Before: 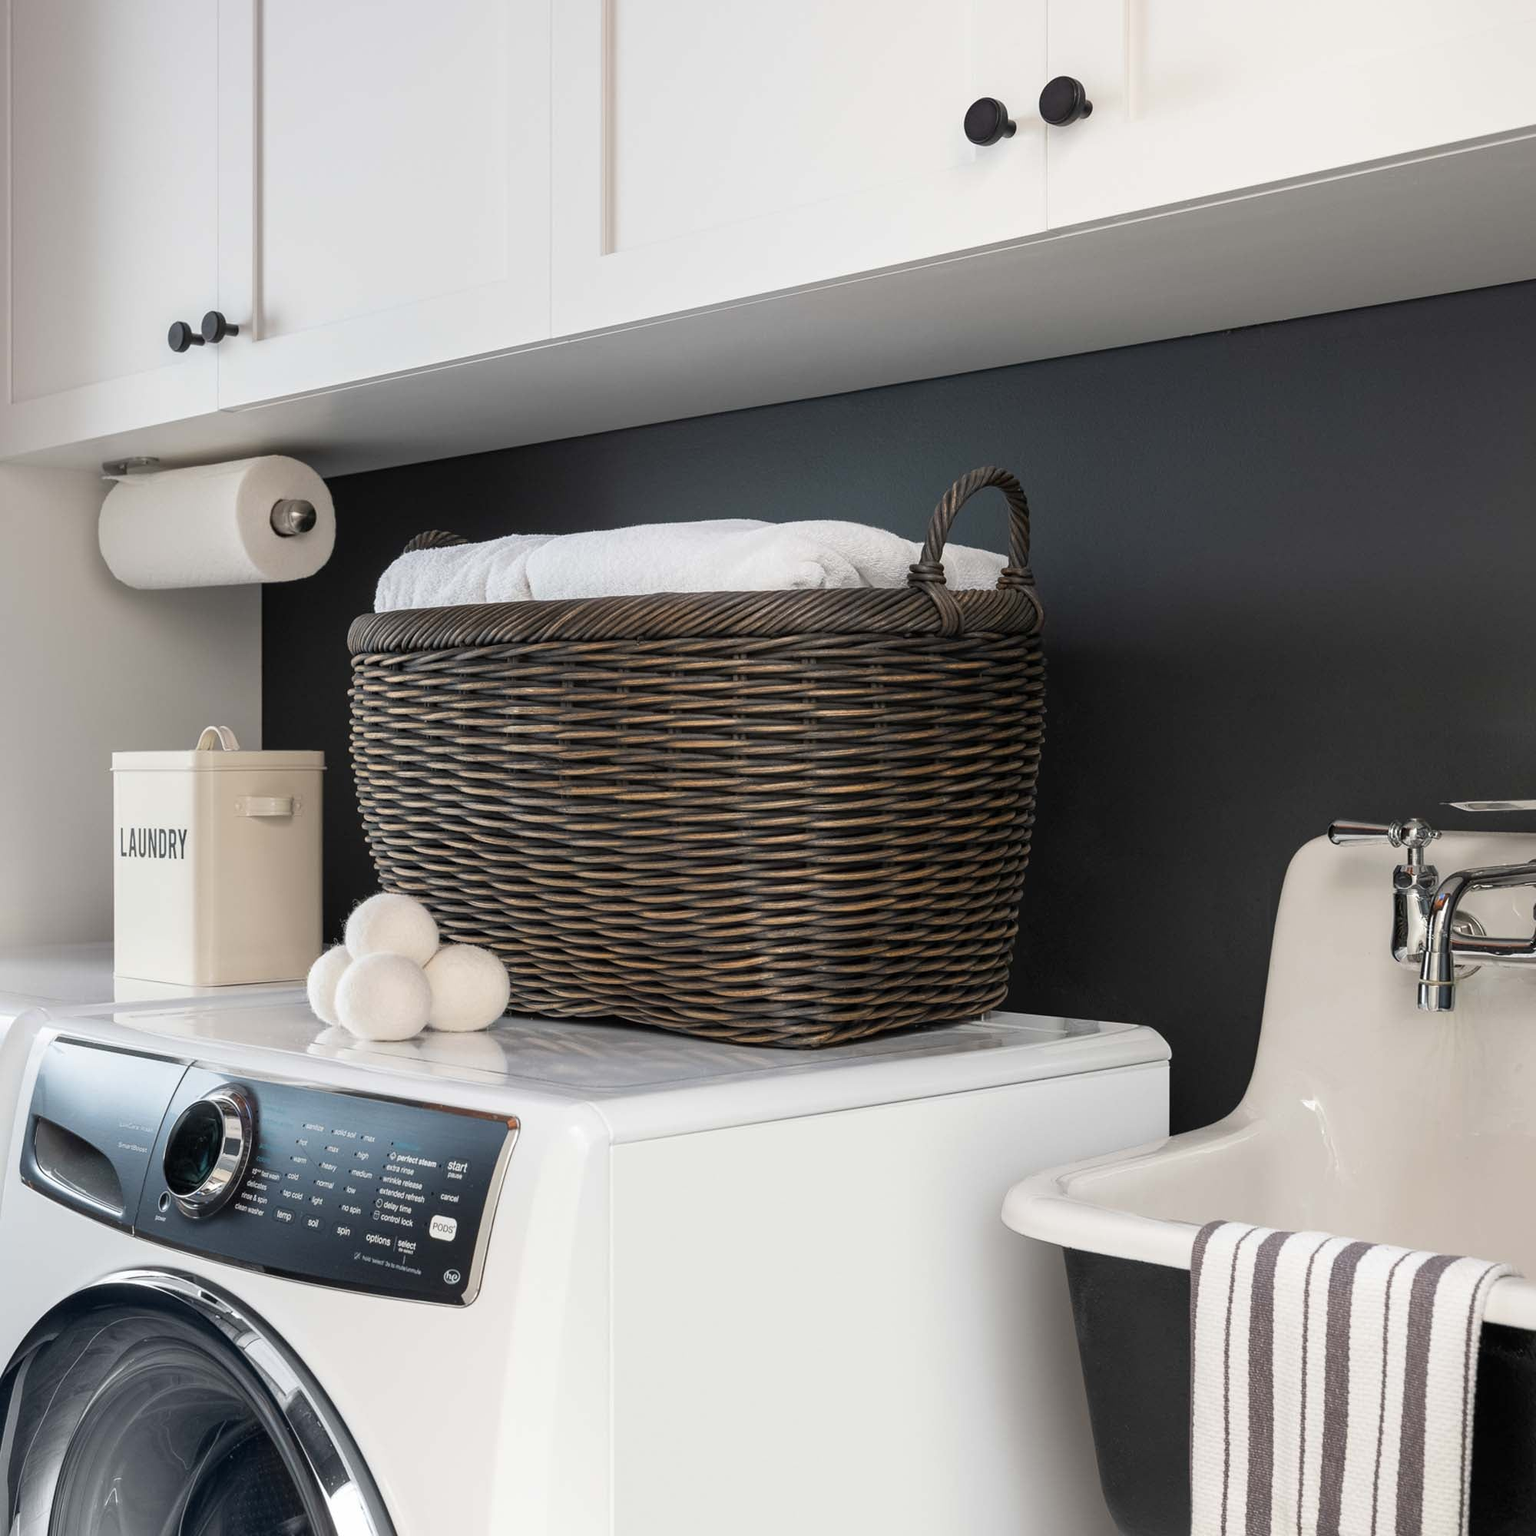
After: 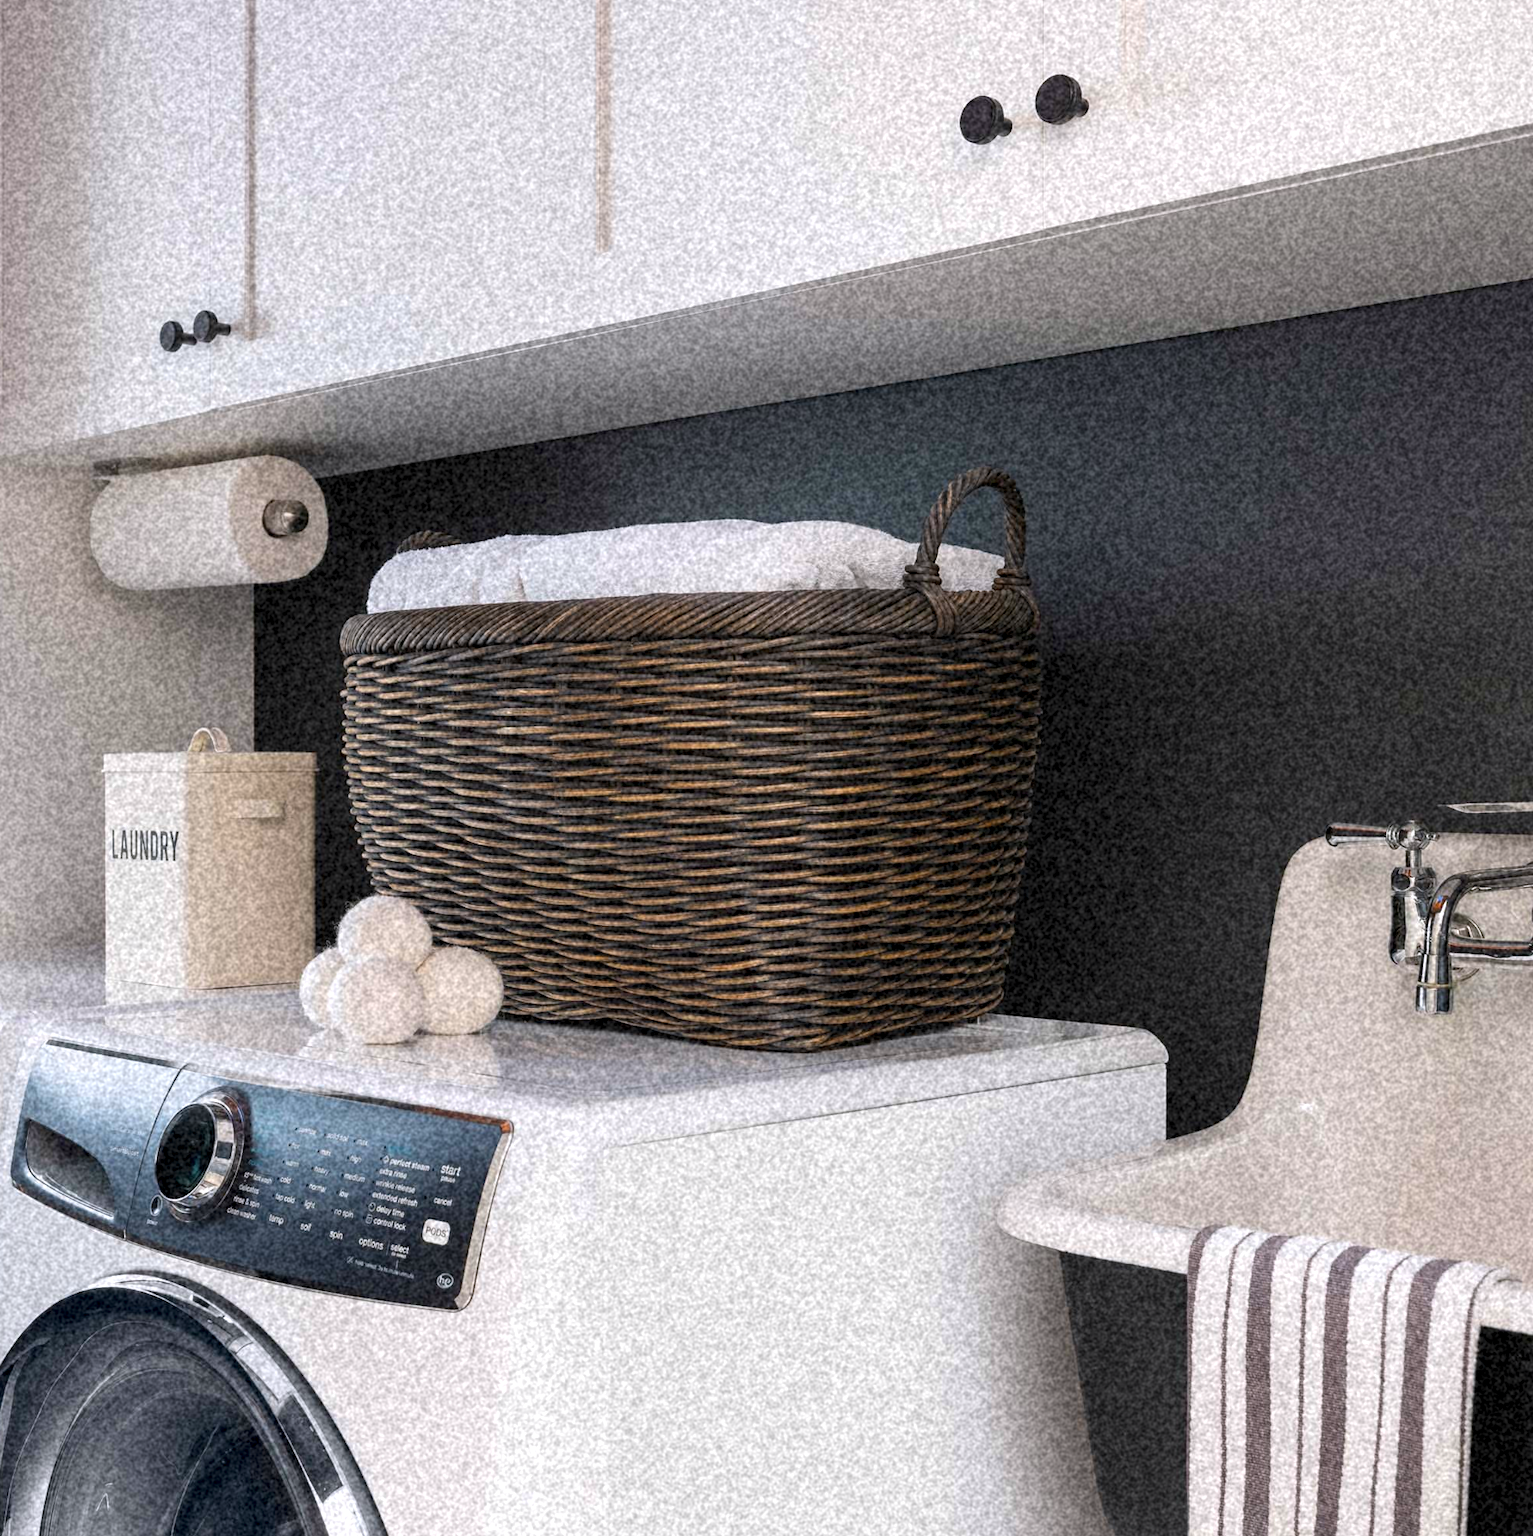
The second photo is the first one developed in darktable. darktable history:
color balance: output saturation 120%
crop and rotate: left 0.614%, top 0.179%, bottom 0.309%
white balance: red 1.009, blue 1.027
color correction: highlights a* 0.003, highlights b* -0.283
grain: coarseness 46.9 ISO, strength 50.21%, mid-tones bias 0%
